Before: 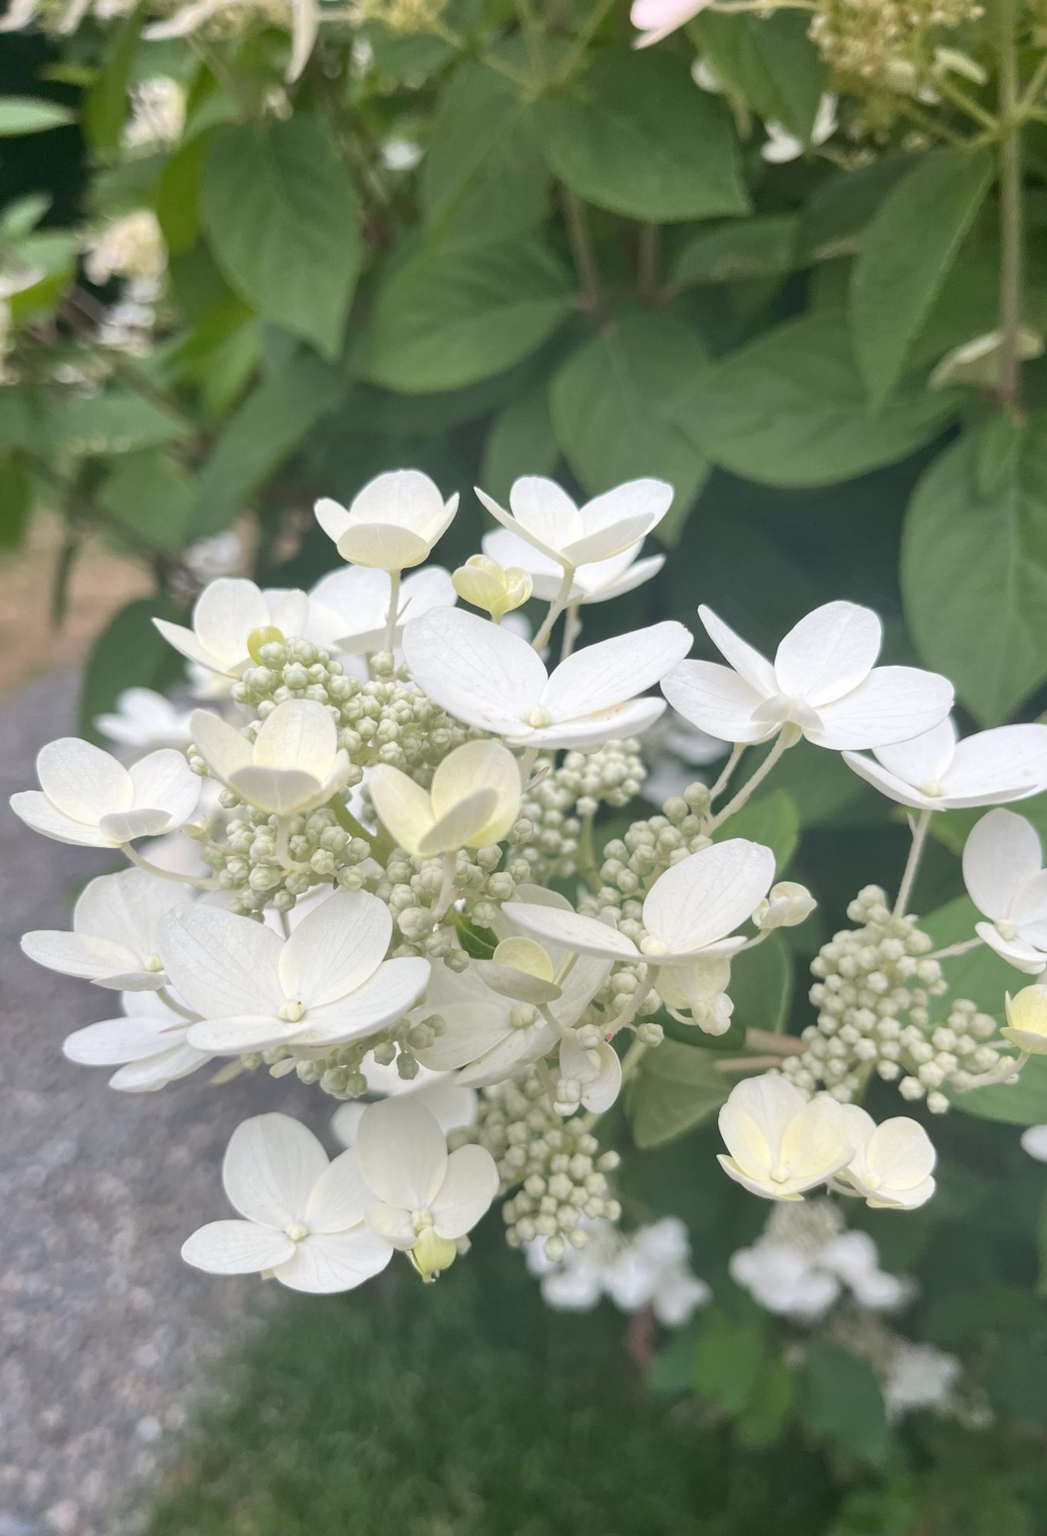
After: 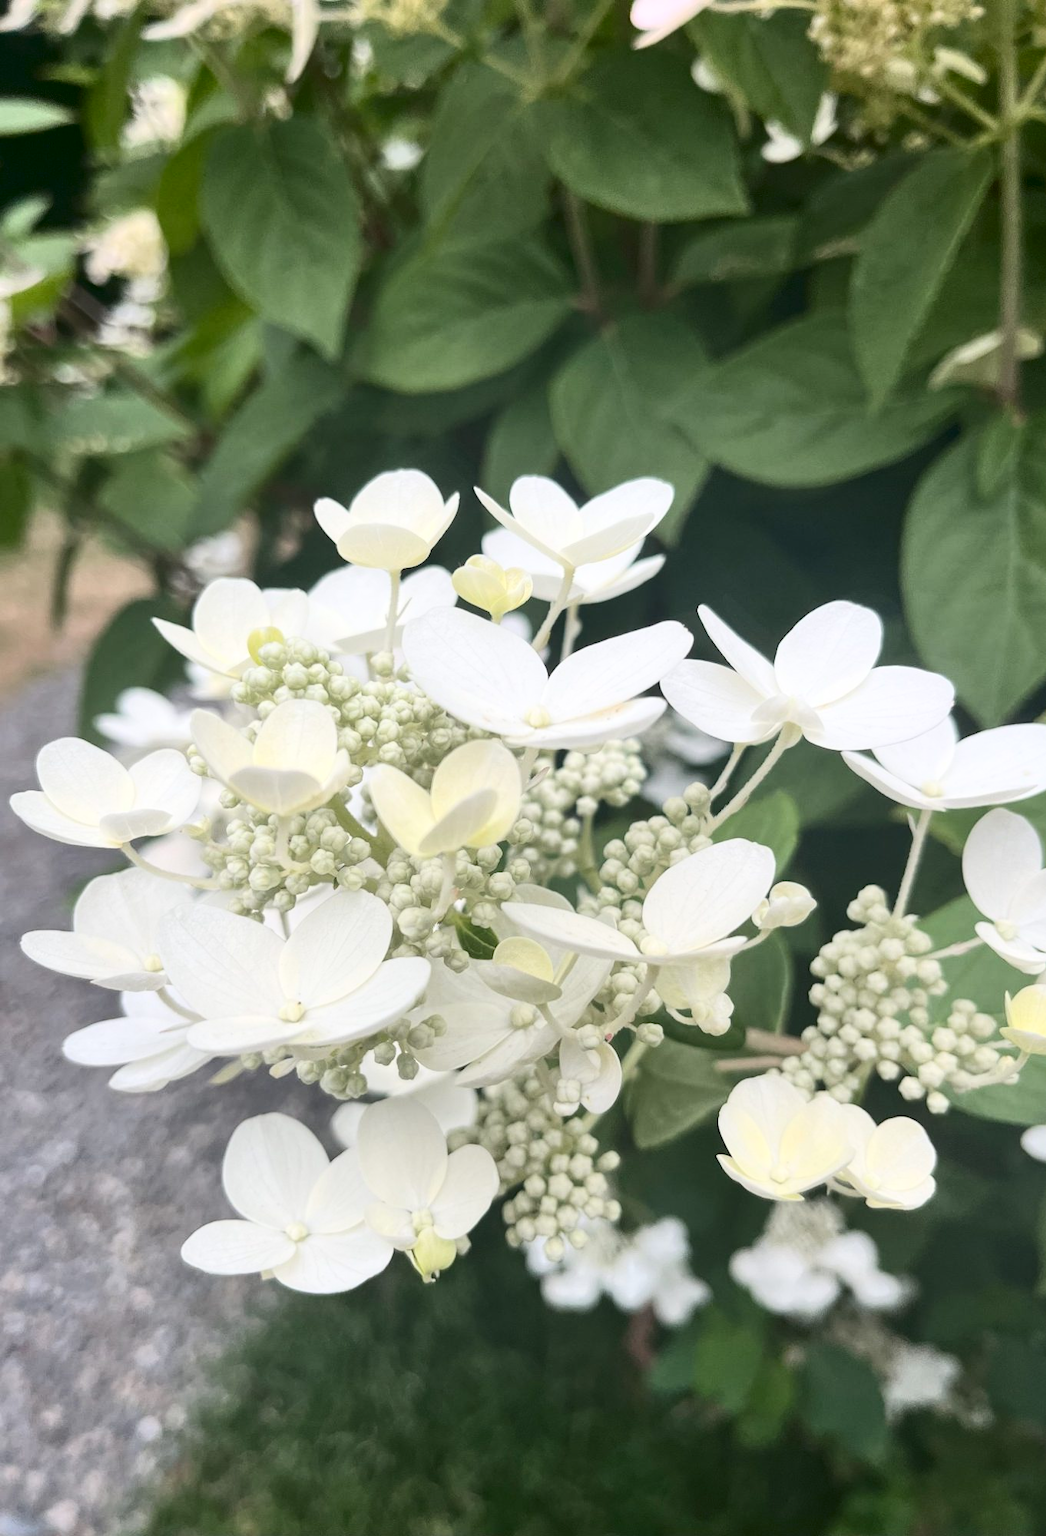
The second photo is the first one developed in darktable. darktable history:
contrast brightness saturation: contrast 0.279
